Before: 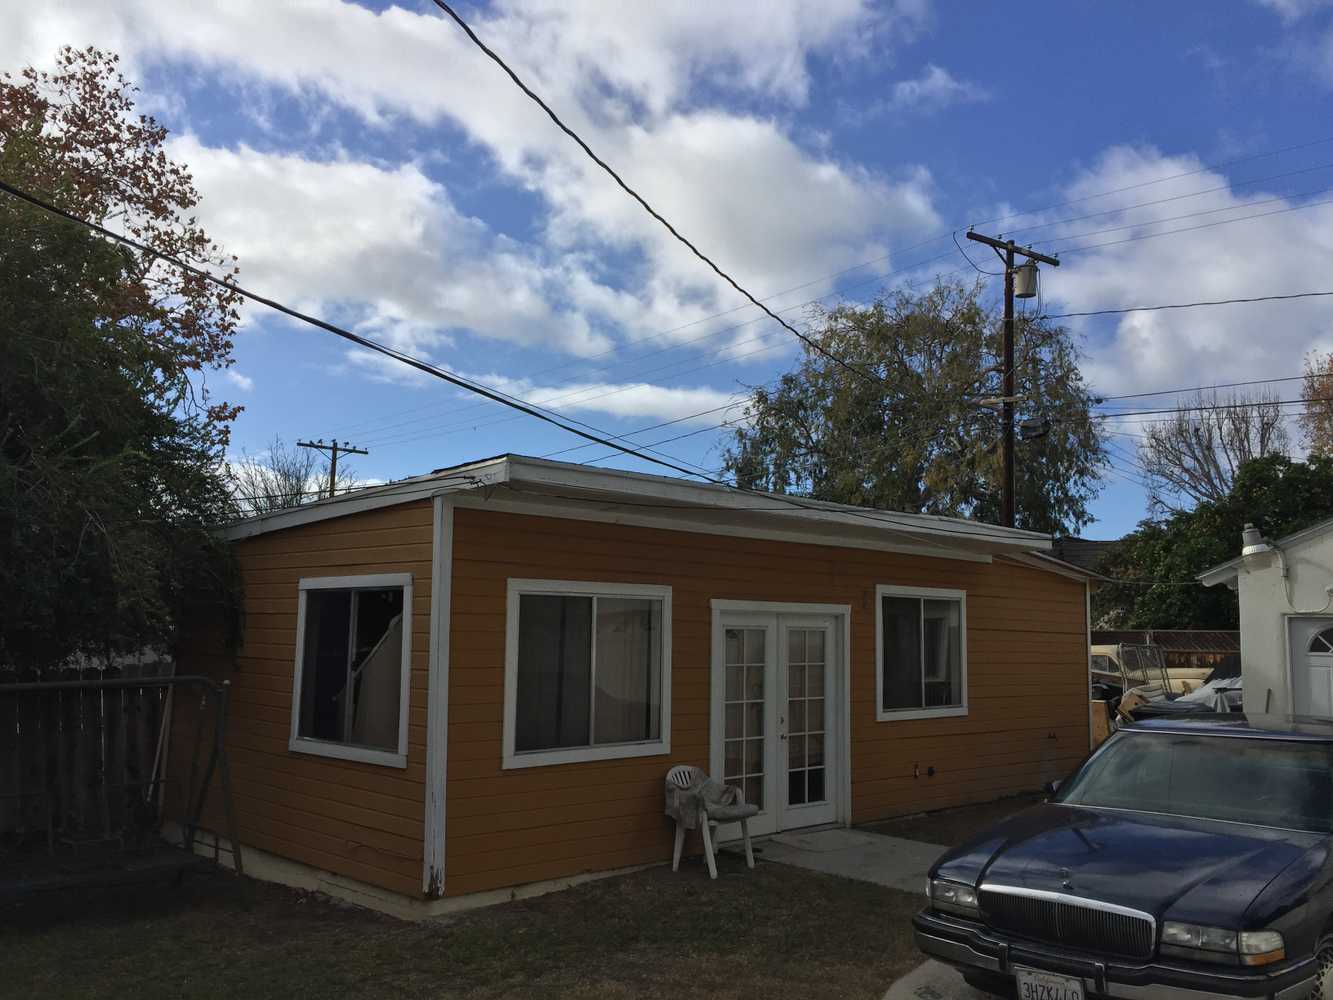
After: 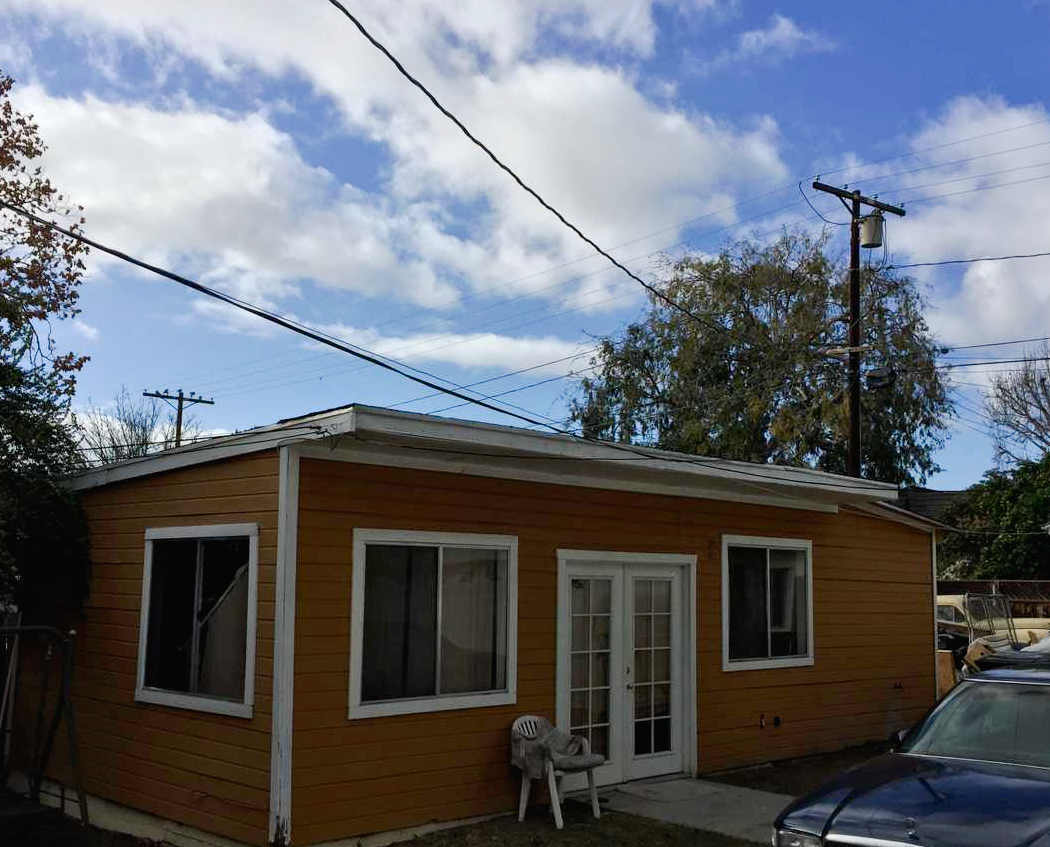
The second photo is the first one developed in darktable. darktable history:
exposure: black level correction 0.001, compensate highlight preservation false
tone curve: curves: ch0 [(0, 0.013) (0.054, 0.018) (0.205, 0.191) (0.289, 0.292) (0.39, 0.424) (0.493, 0.551) (0.666, 0.743) (0.795, 0.841) (1, 0.998)]; ch1 [(0, 0) (0.385, 0.343) (0.439, 0.415) (0.494, 0.495) (0.501, 0.501) (0.51, 0.509) (0.54, 0.552) (0.586, 0.614) (0.66, 0.706) (0.783, 0.804) (1, 1)]; ch2 [(0, 0) (0.32, 0.281) (0.403, 0.399) (0.441, 0.428) (0.47, 0.469) (0.498, 0.496) (0.524, 0.538) (0.566, 0.579) (0.633, 0.665) (0.7, 0.711) (1, 1)], preserve colors none
crop: left 11.605%, top 5.091%, right 9.6%, bottom 10.205%
